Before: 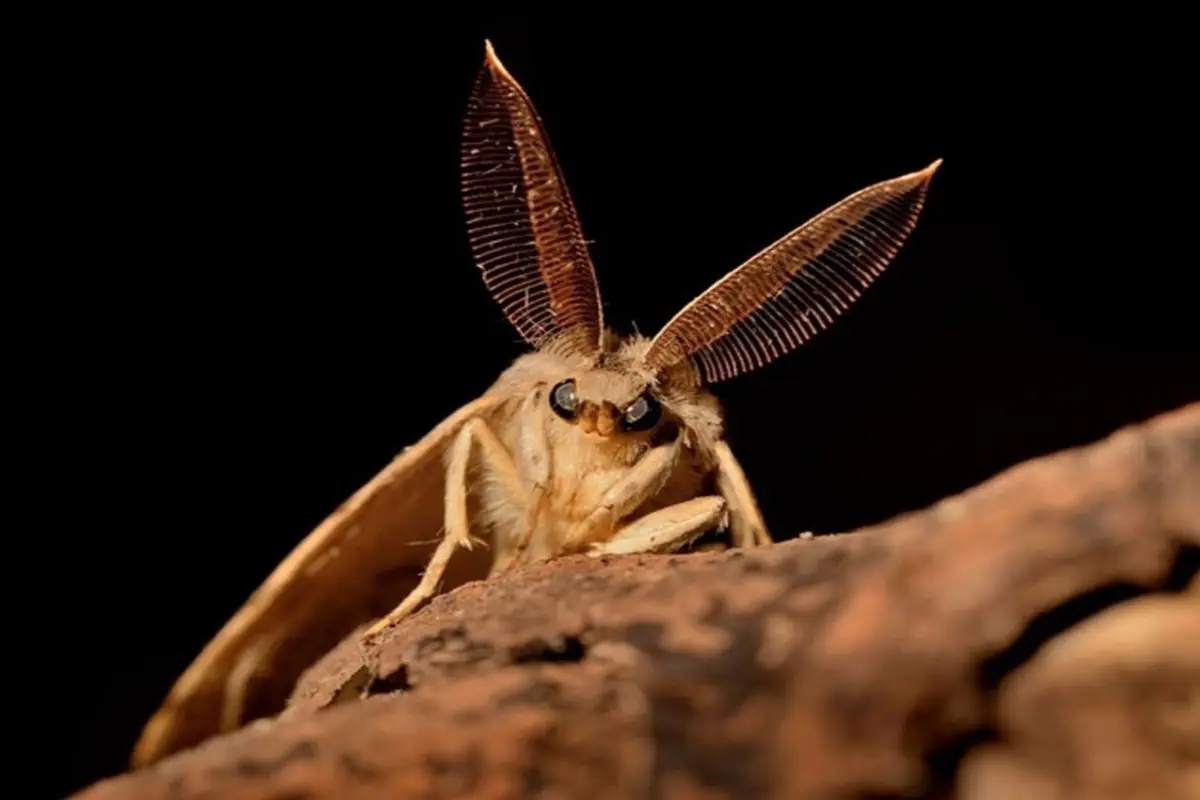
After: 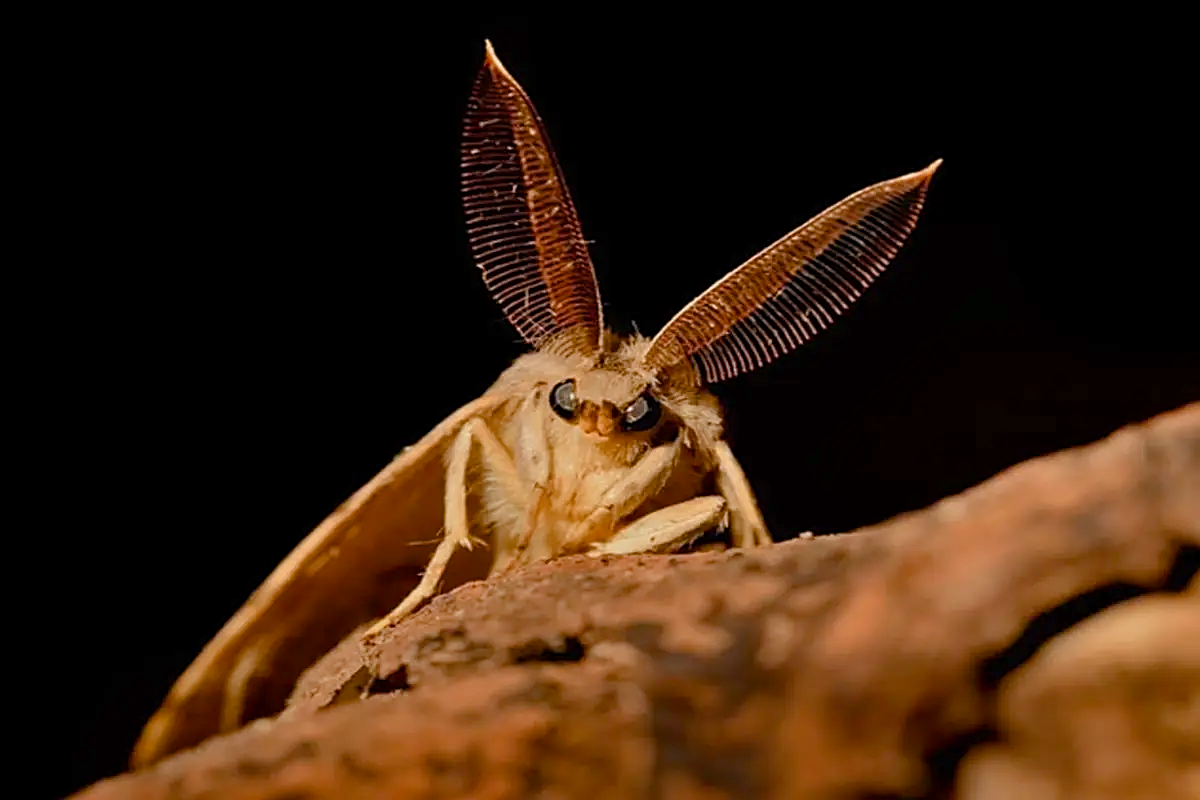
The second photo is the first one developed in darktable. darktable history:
sharpen: on, module defaults
color balance rgb: perceptual saturation grading › global saturation 20%, perceptual saturation grading › highlights -25.364%, perceptual saturation grading › shadows 23.988%, contrast -9.868%
